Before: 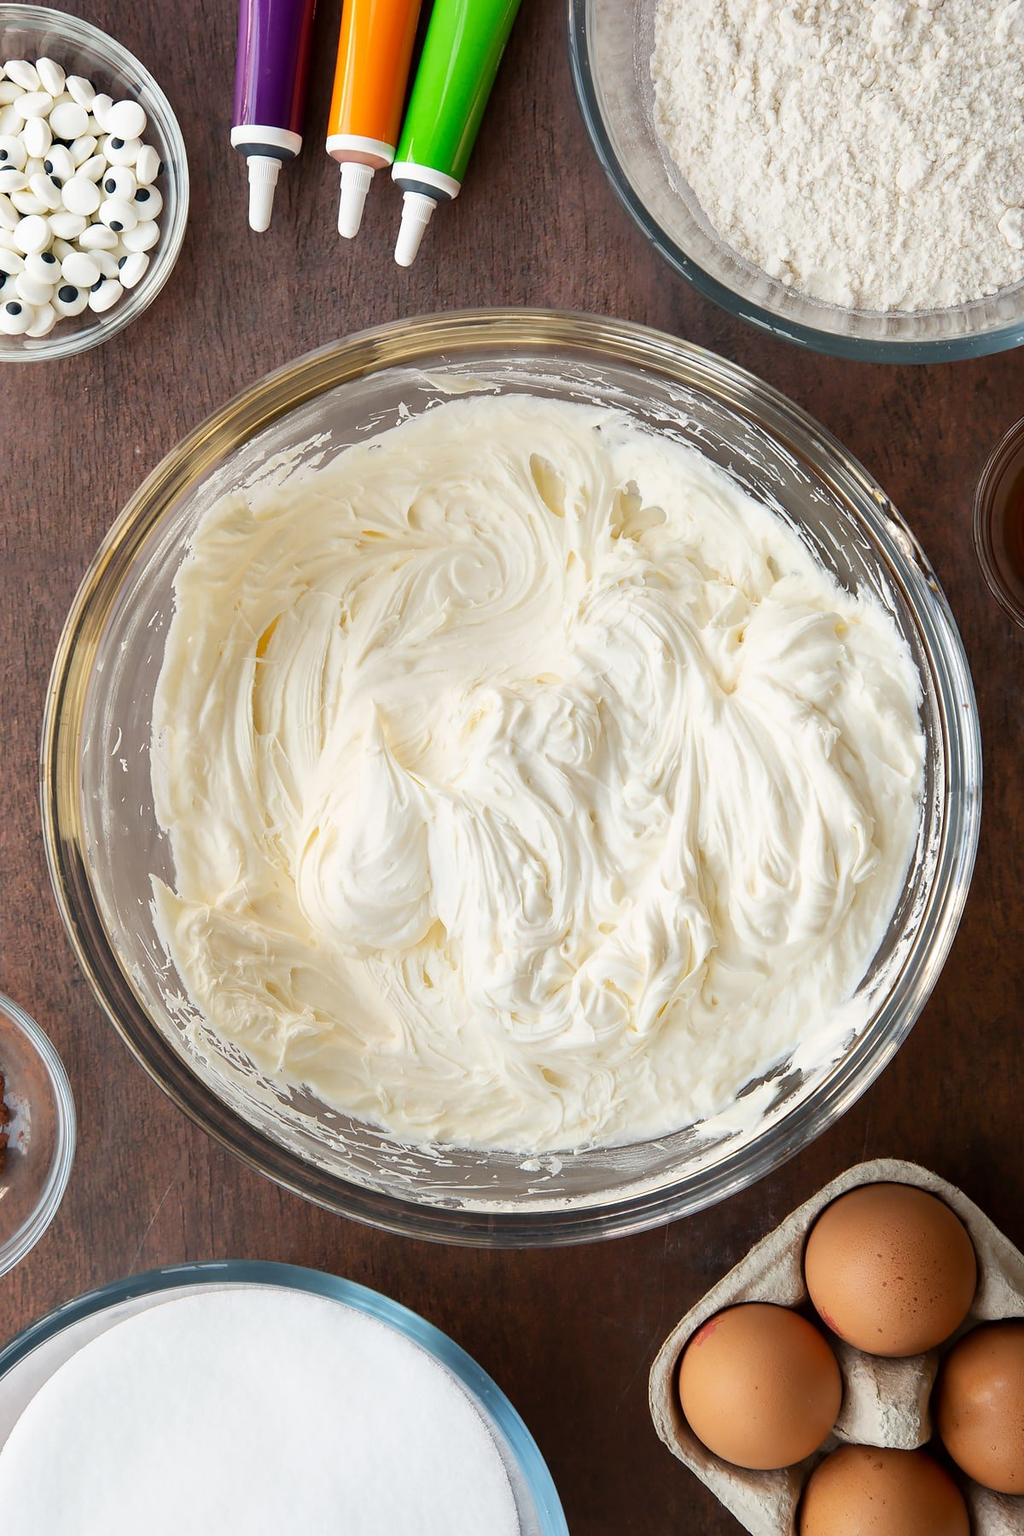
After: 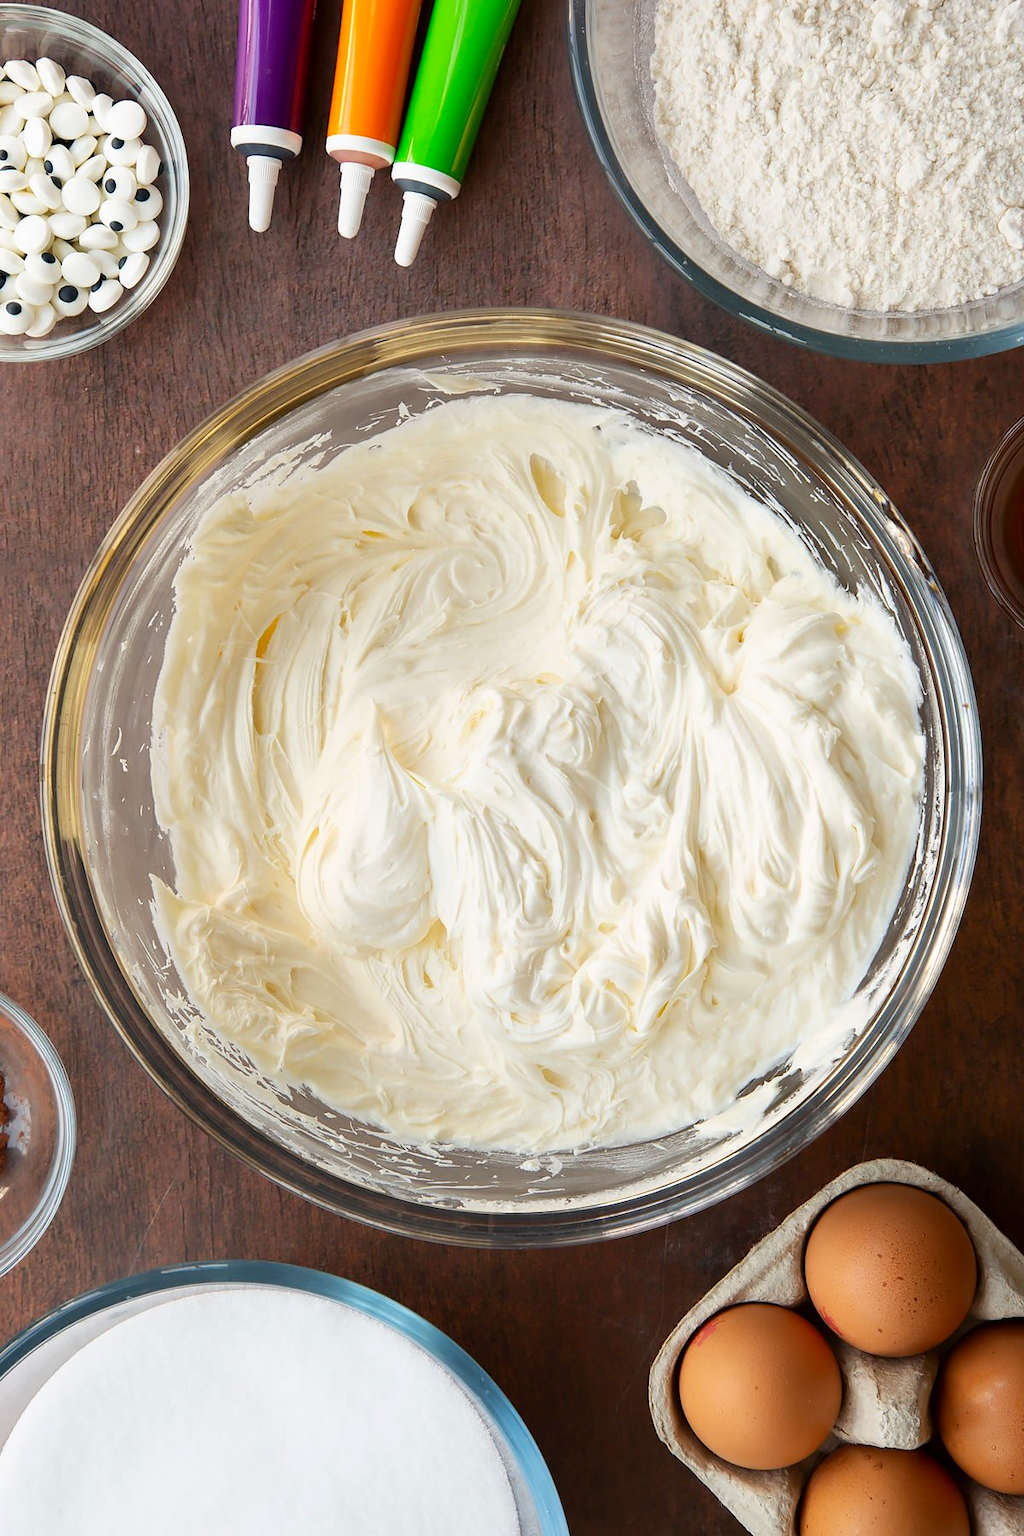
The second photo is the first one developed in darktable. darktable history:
contrast brightness saturation: contrast 0.038, saturation 0.157
